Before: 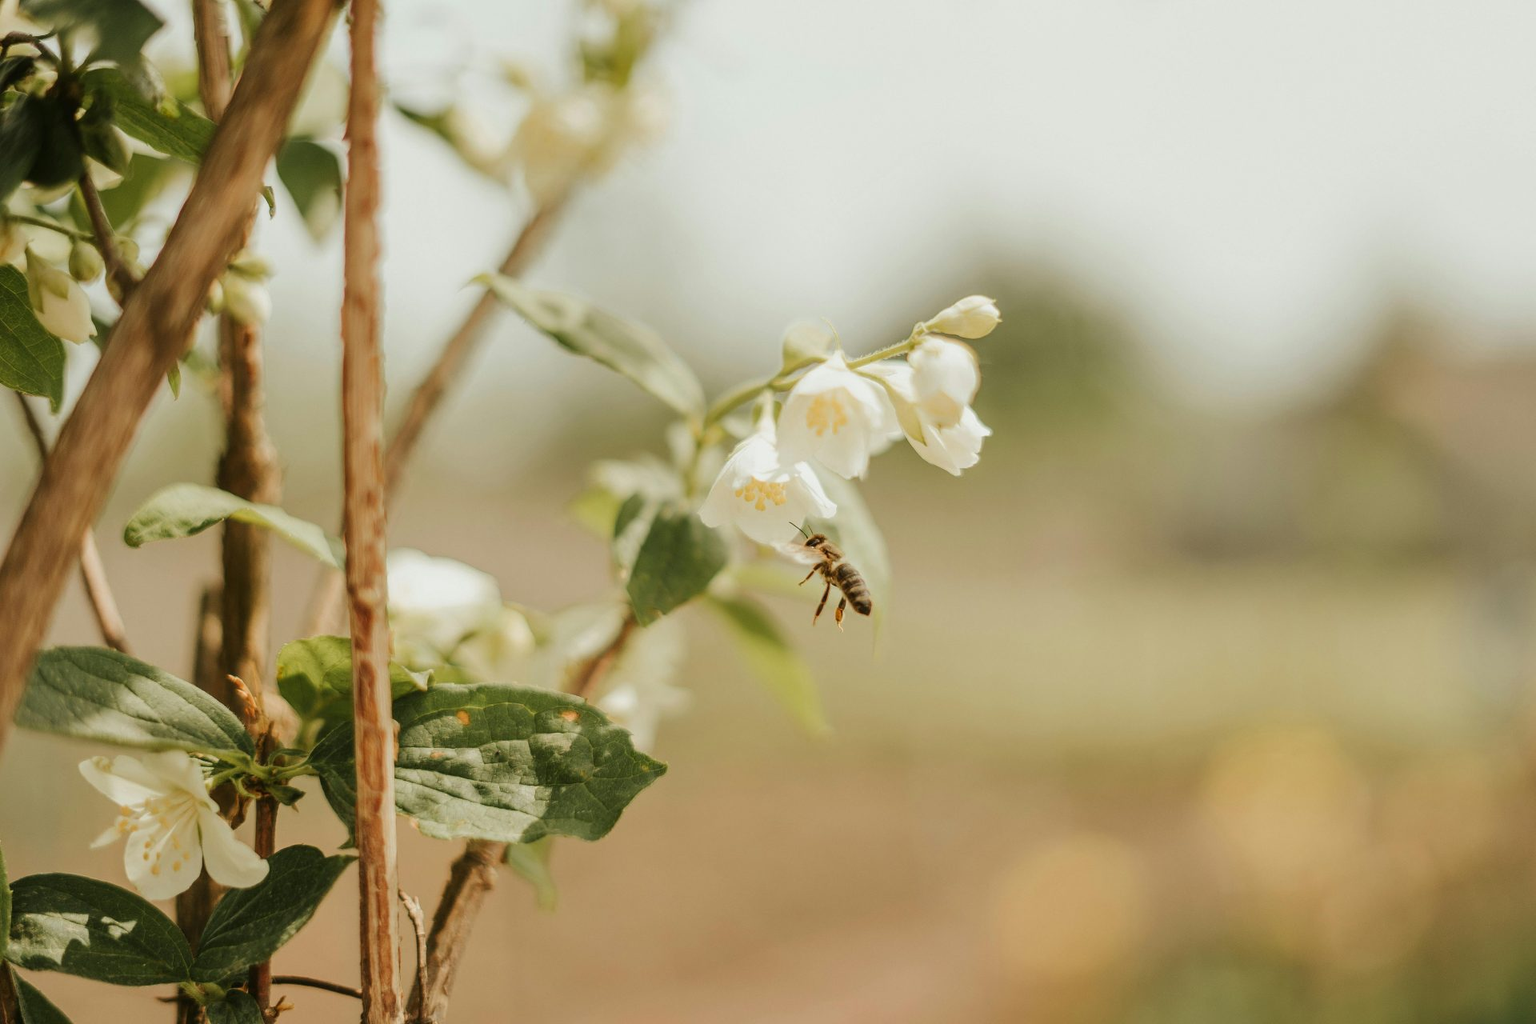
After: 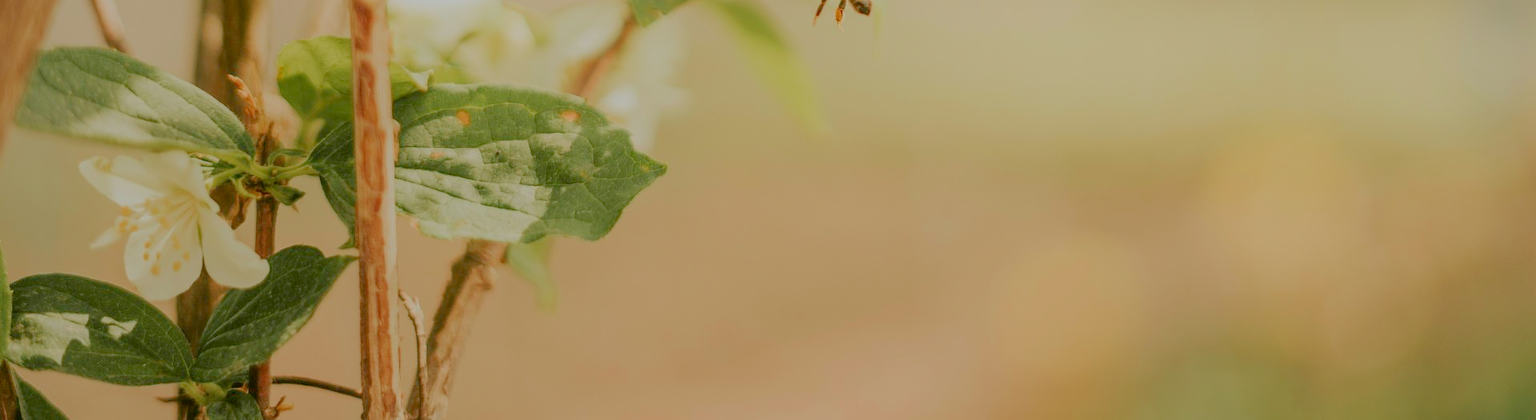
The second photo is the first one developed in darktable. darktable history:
filmic rgb: black relative exposure -15.93 EV, white relative exposure 7.97 EV, hardness 4.18, latitude 49.32%, contrast 0.504, color science v5 (2021), contrast in shadows safe, contrast in highlights safe
crop and rotate: top 58.632%, bottom 0.198%
tone equalizer: -8 EV -0.435 EV, -7 EV -0.397 EV, -6 EV -0.354 EV, -5 EV -0.188 EV, -3 EV 0.245 EV, -2 EV 0.305 EV, -1 EV 0.37 EV, +0 EV 0.408 EV
shadows and highlights: shadows -38.78, highlights 64.65, soften with gaussian
exposure: black level correction 0.003, exposure 0.38 EV, compensate exposure bias true, compensate highlight preservation false
